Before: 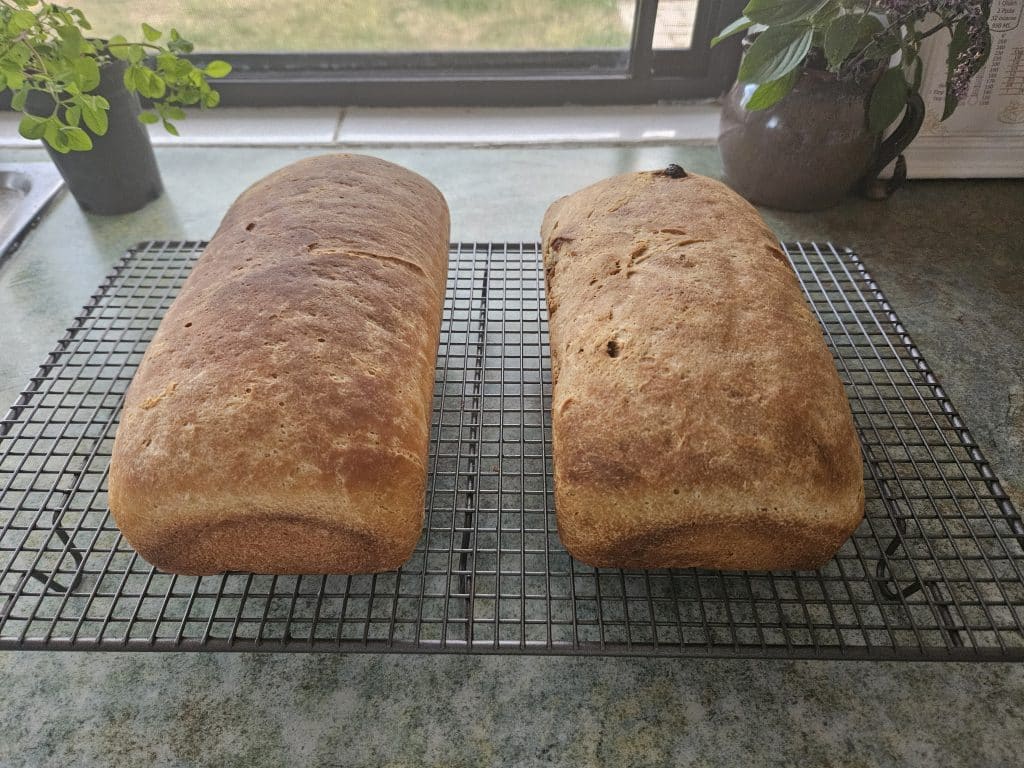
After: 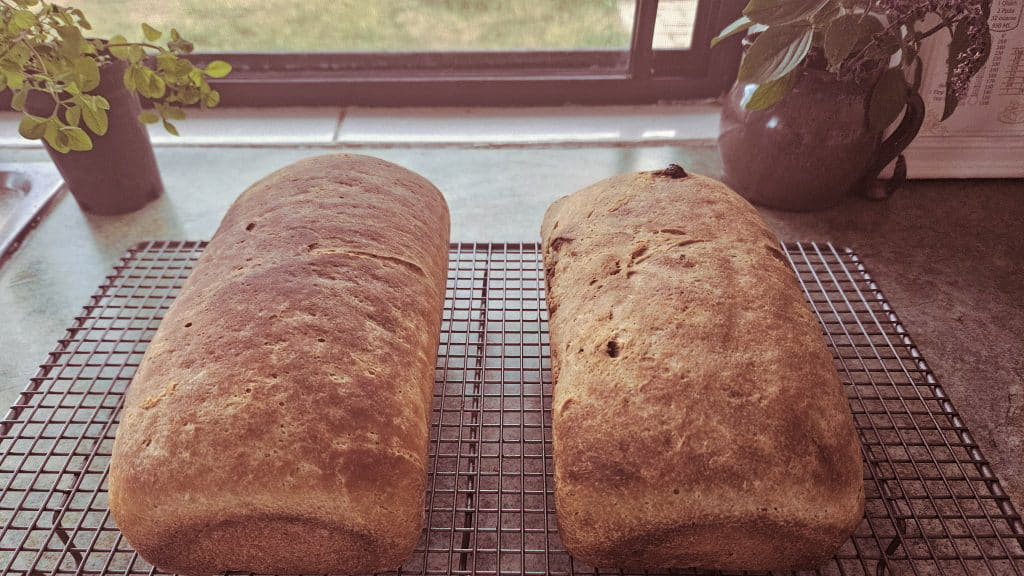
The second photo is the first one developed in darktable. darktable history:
crop: bottom 24.967%
split-toning: on, module defaults
